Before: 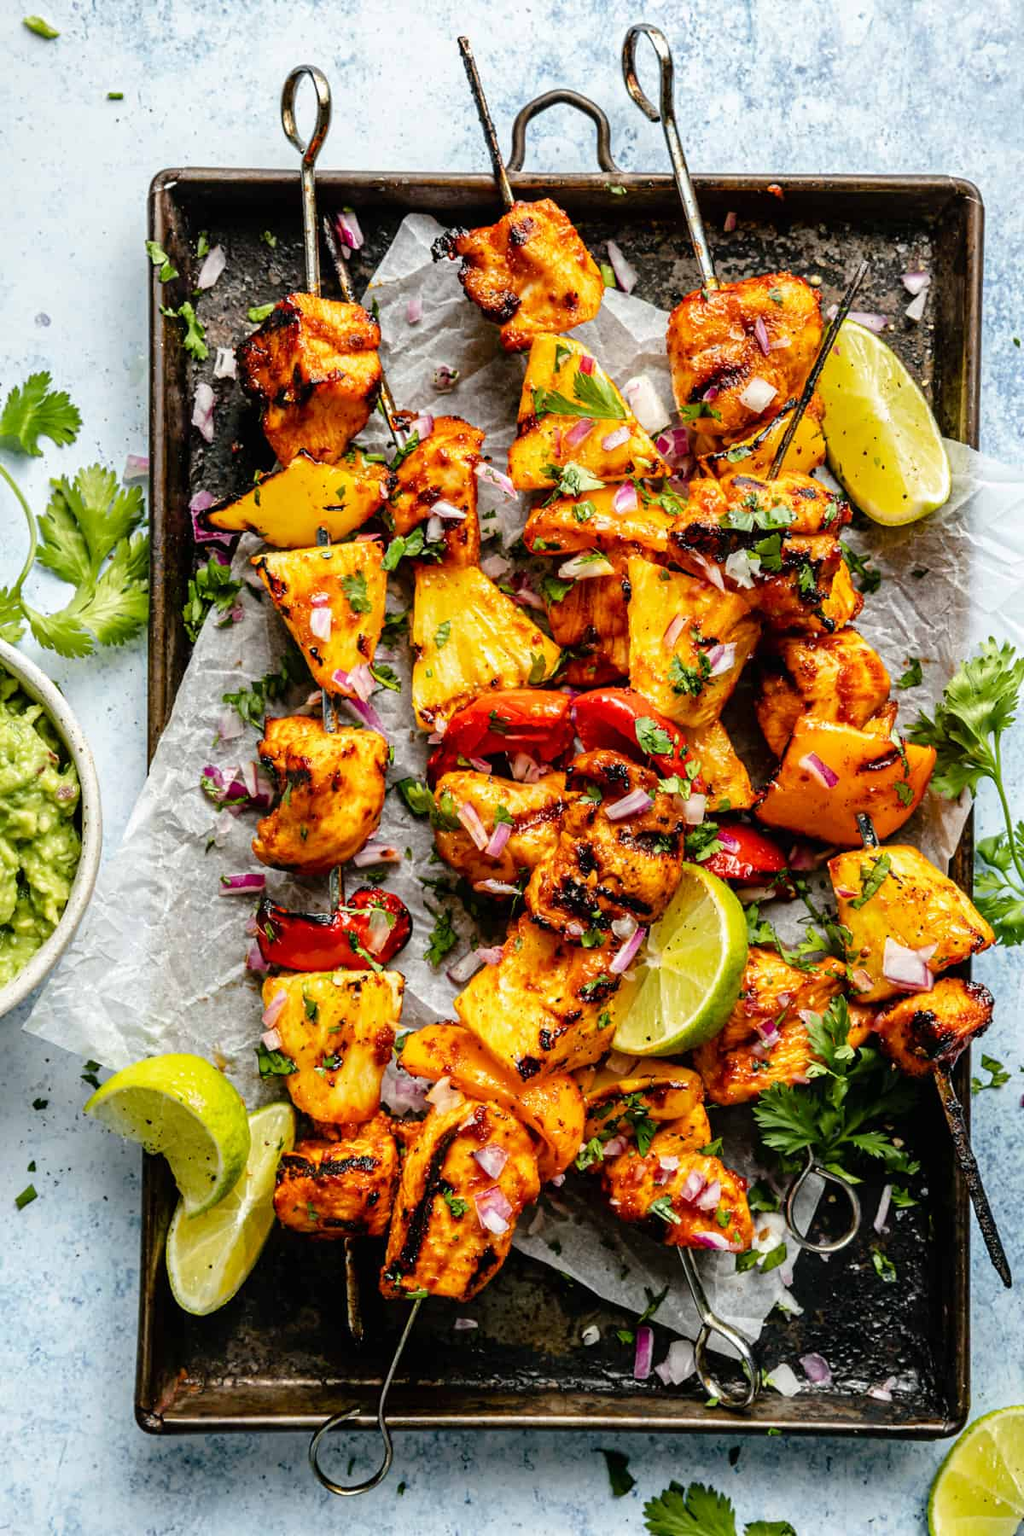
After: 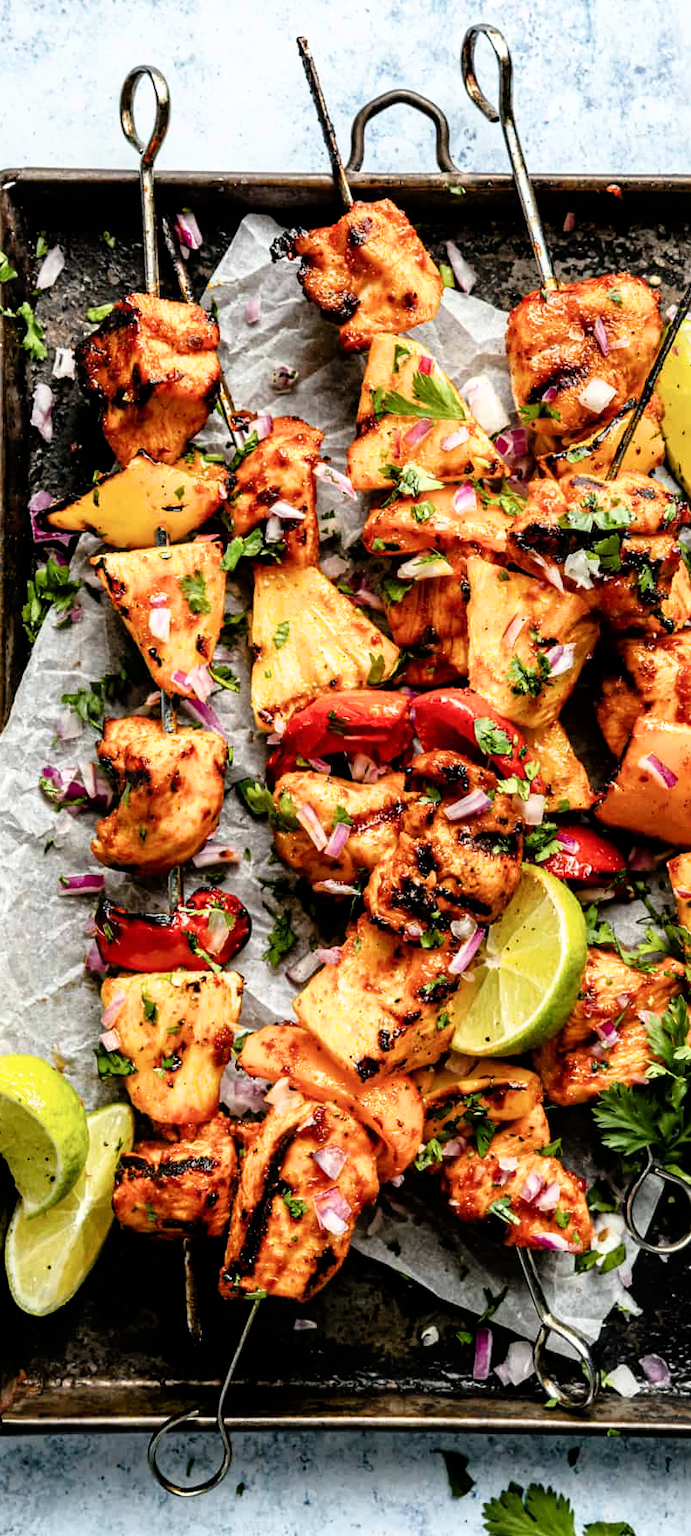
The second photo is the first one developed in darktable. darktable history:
filmic rgb: black relative exposure -8.03 EV, white relative exposure 2.47 EV, hardness 6.35
crop and rotate: left 15.781%, right 16.69%
exposure: compensate exposure bias true, compensate highlight preservation false
